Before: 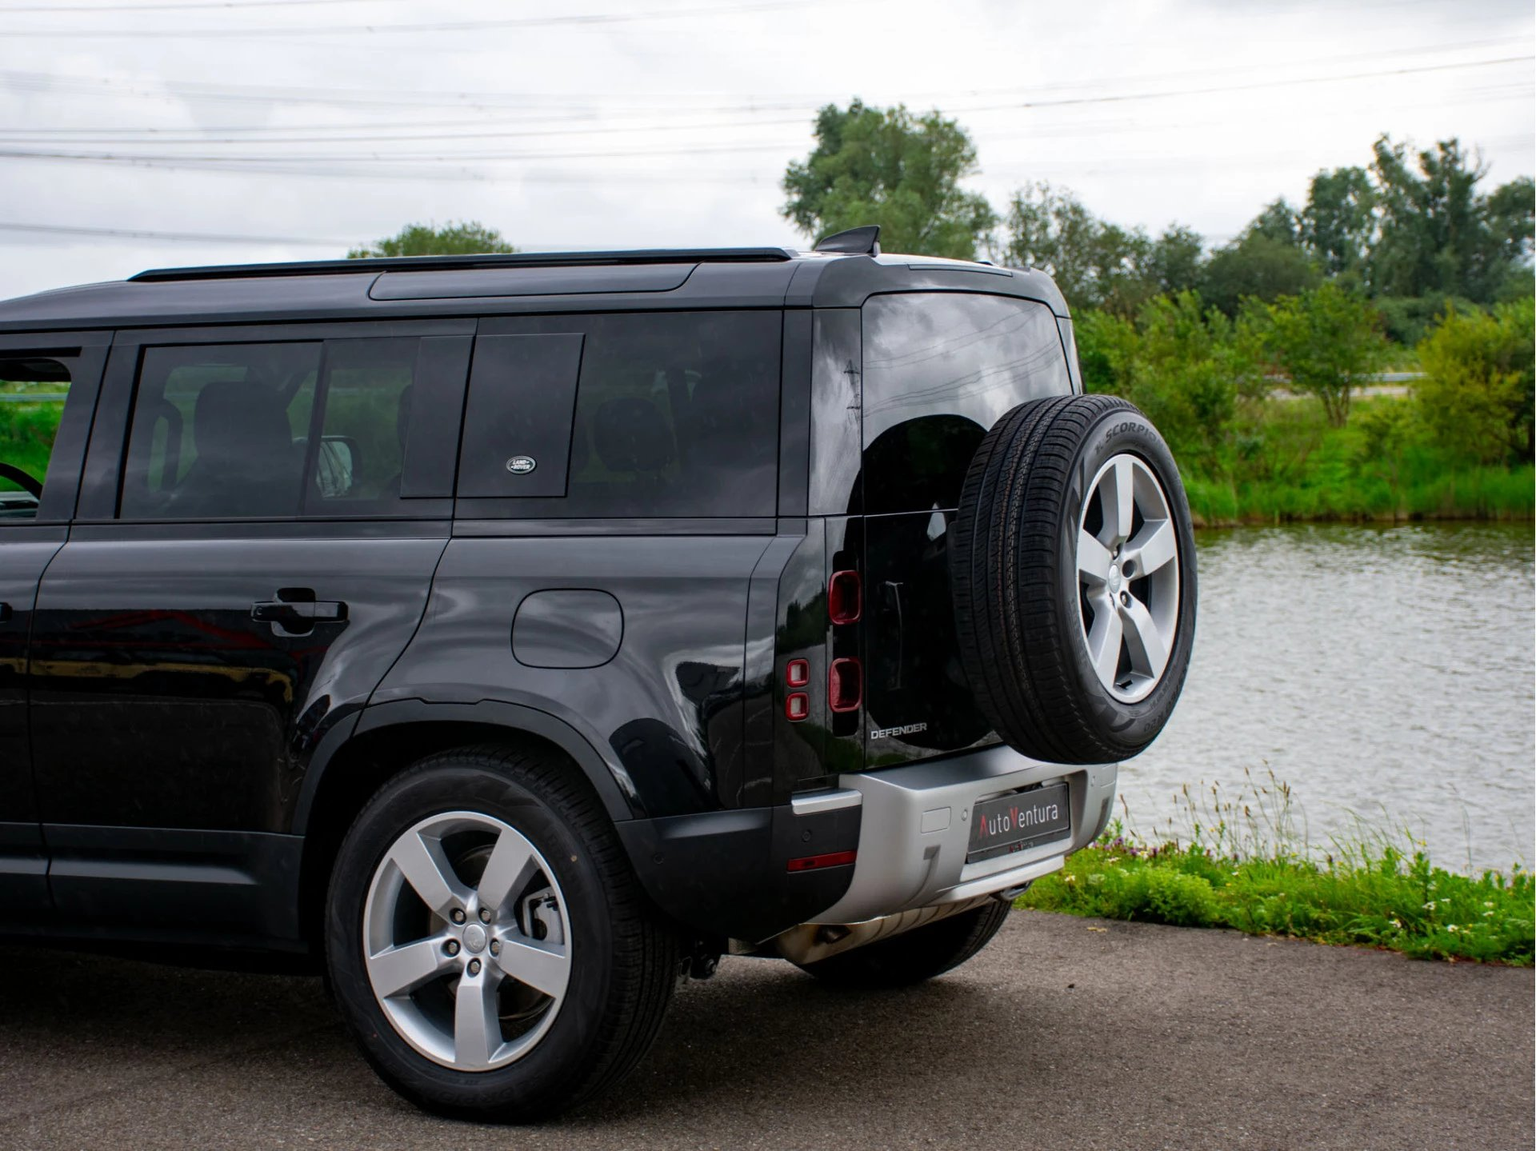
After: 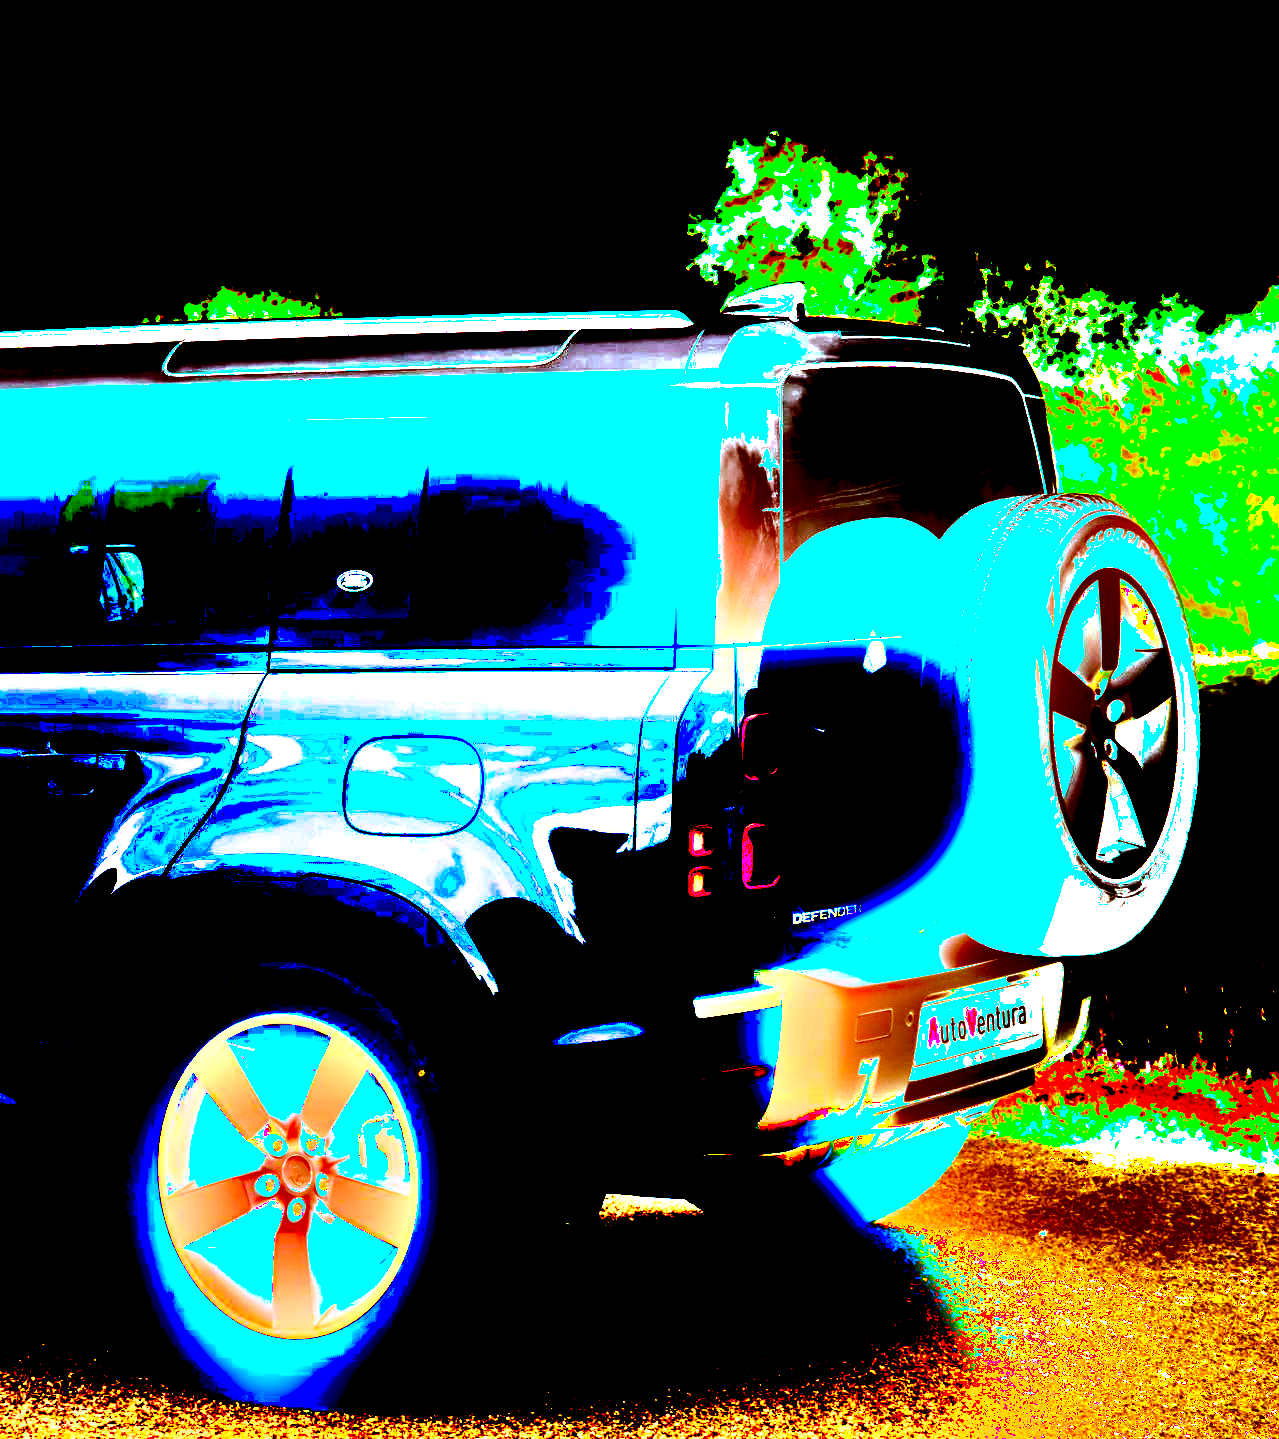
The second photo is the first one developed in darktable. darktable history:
bloom: size 25%, threshold 5%, strength 90%
exposure: black level correction 0.1, exposure 3 EV, compensate highlight preservation false
color correction: highlights a* 1.83, highlights b* 34.02, shadows a* -36.68, shadows b* -5.48
crop: left 15.419%, right 17.914%
